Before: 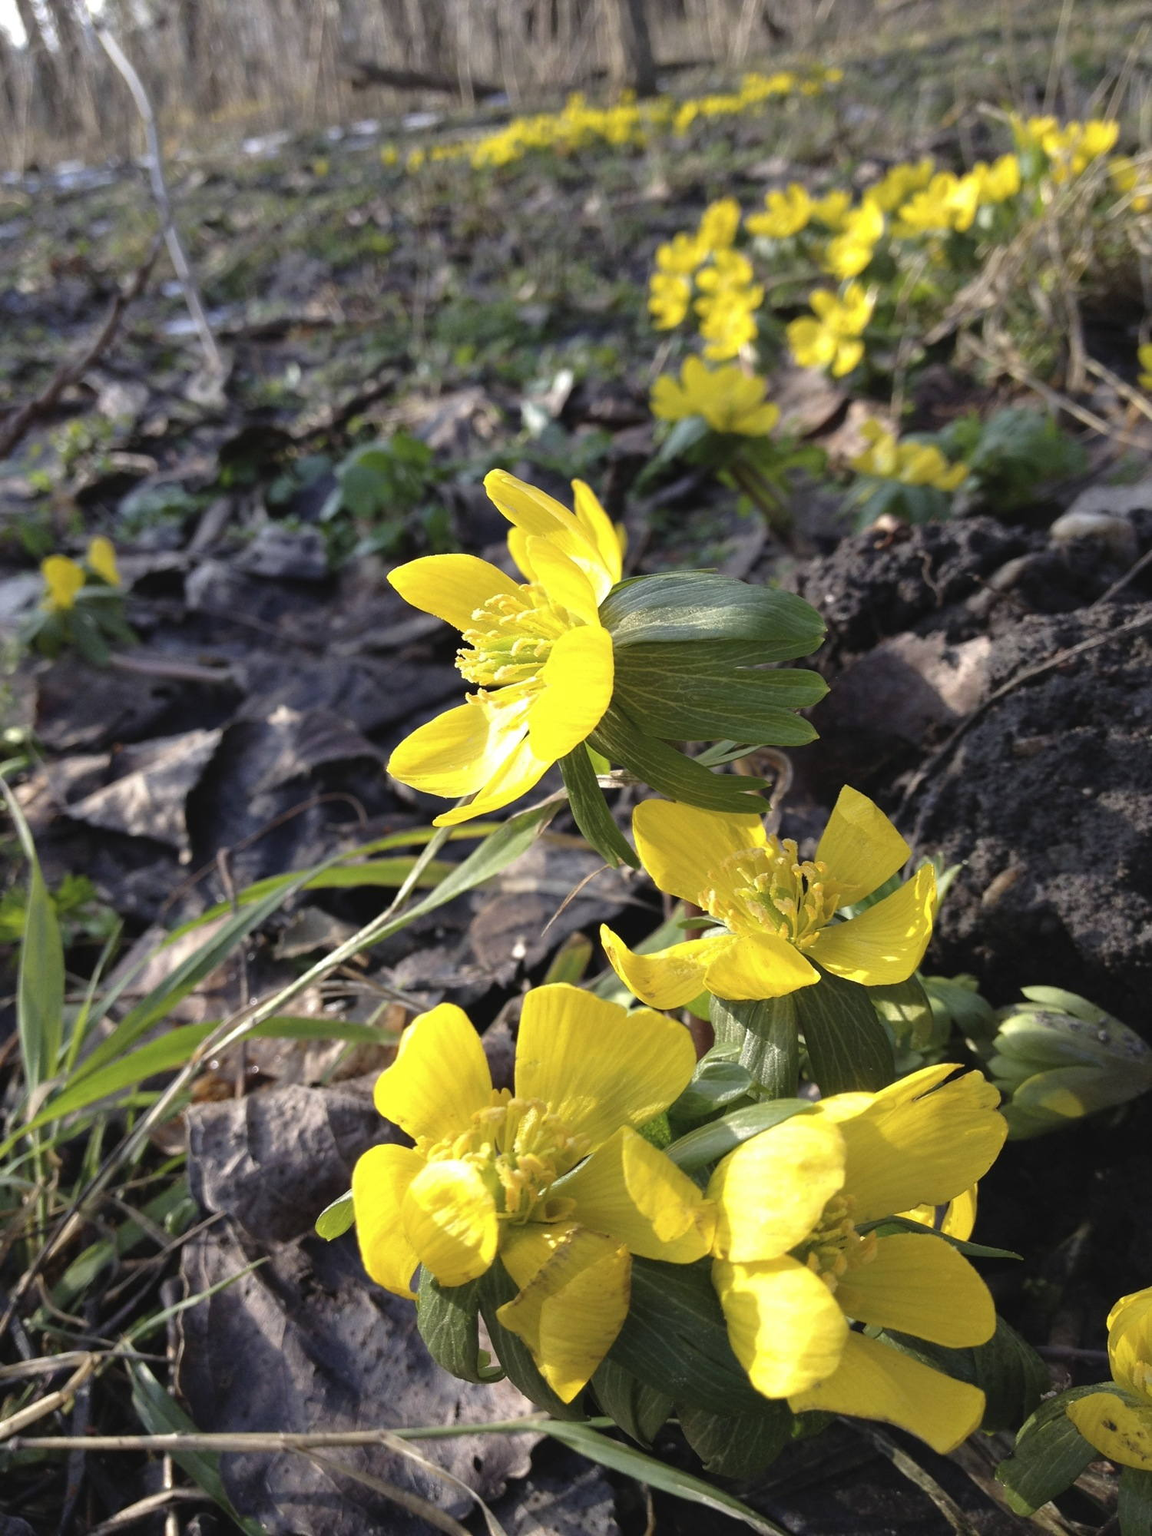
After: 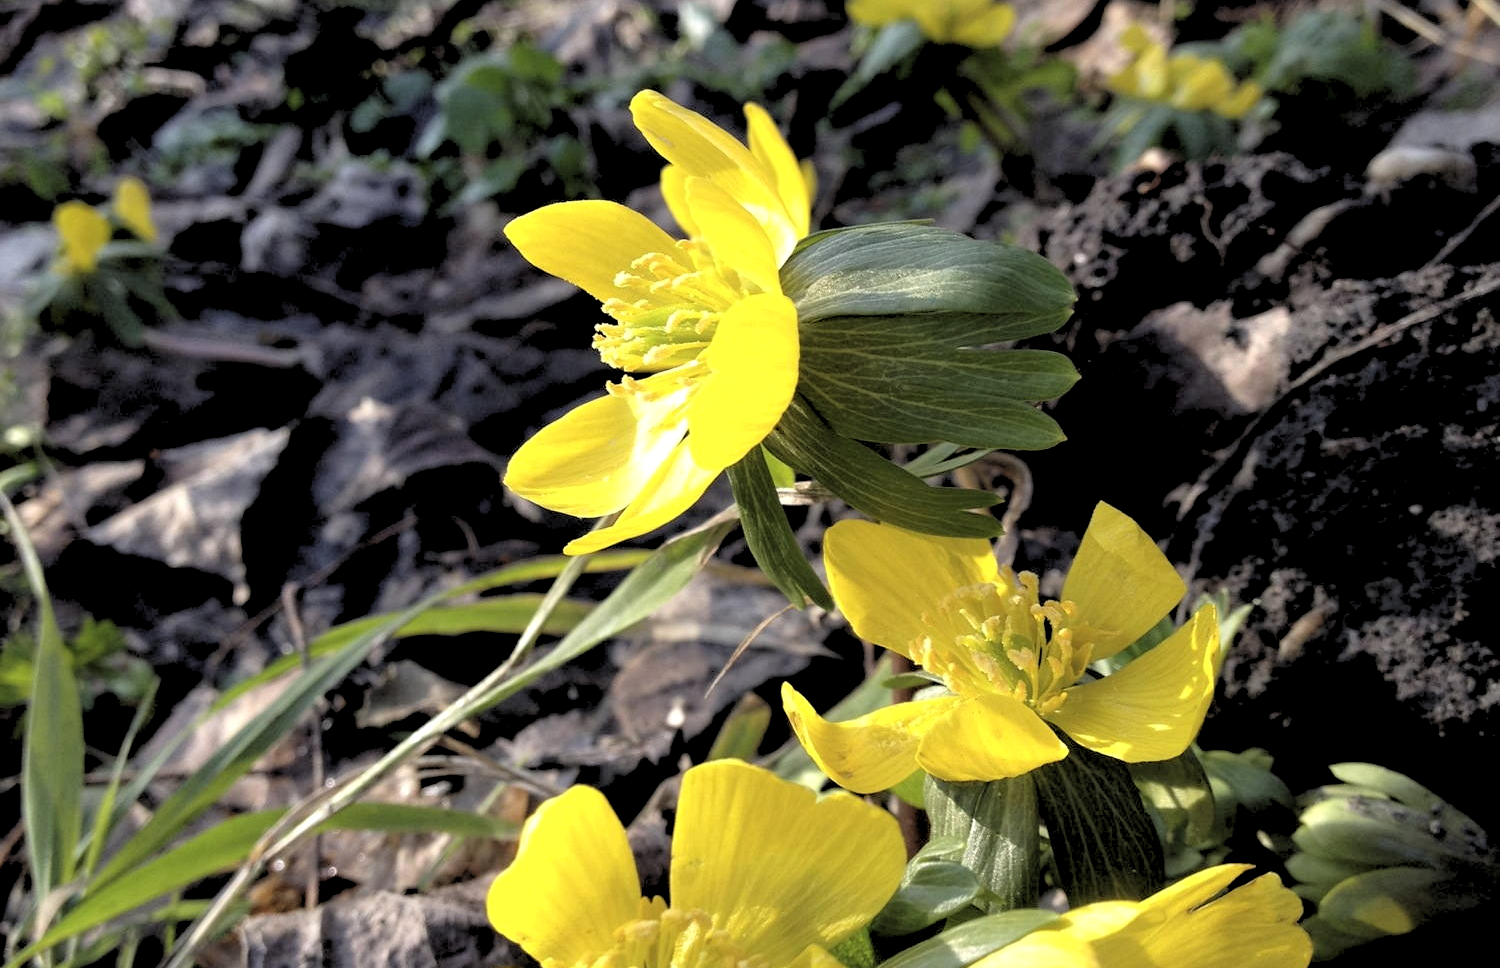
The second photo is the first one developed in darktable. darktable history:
rgb levels: levels [[0.029, 0.461, 0.922], [0, 0.5, 1], [0, 0.5, 1]]
crop and rotate: top 26.056%, bottom 25.543%
